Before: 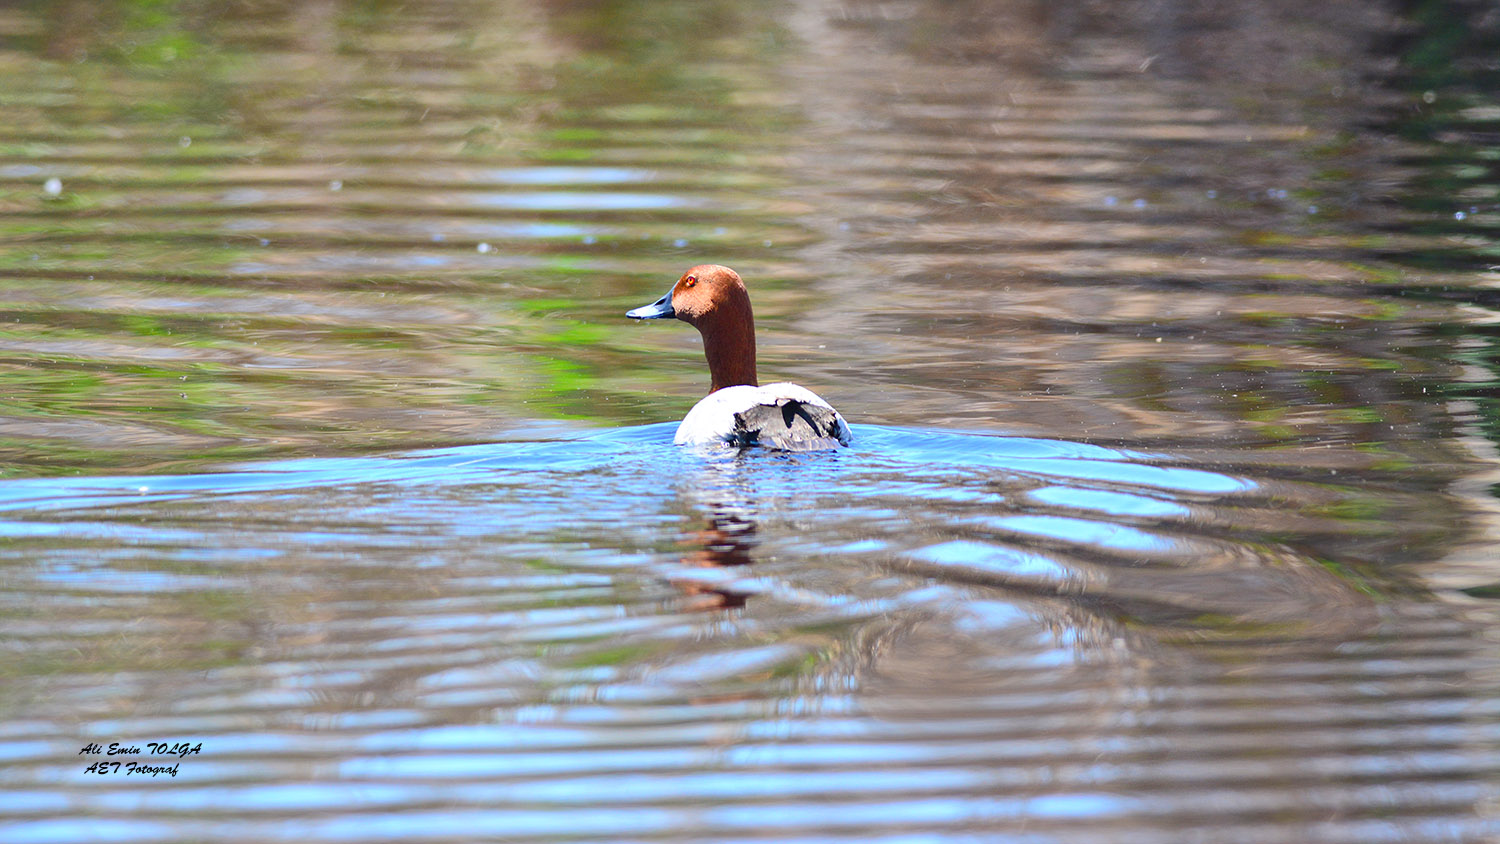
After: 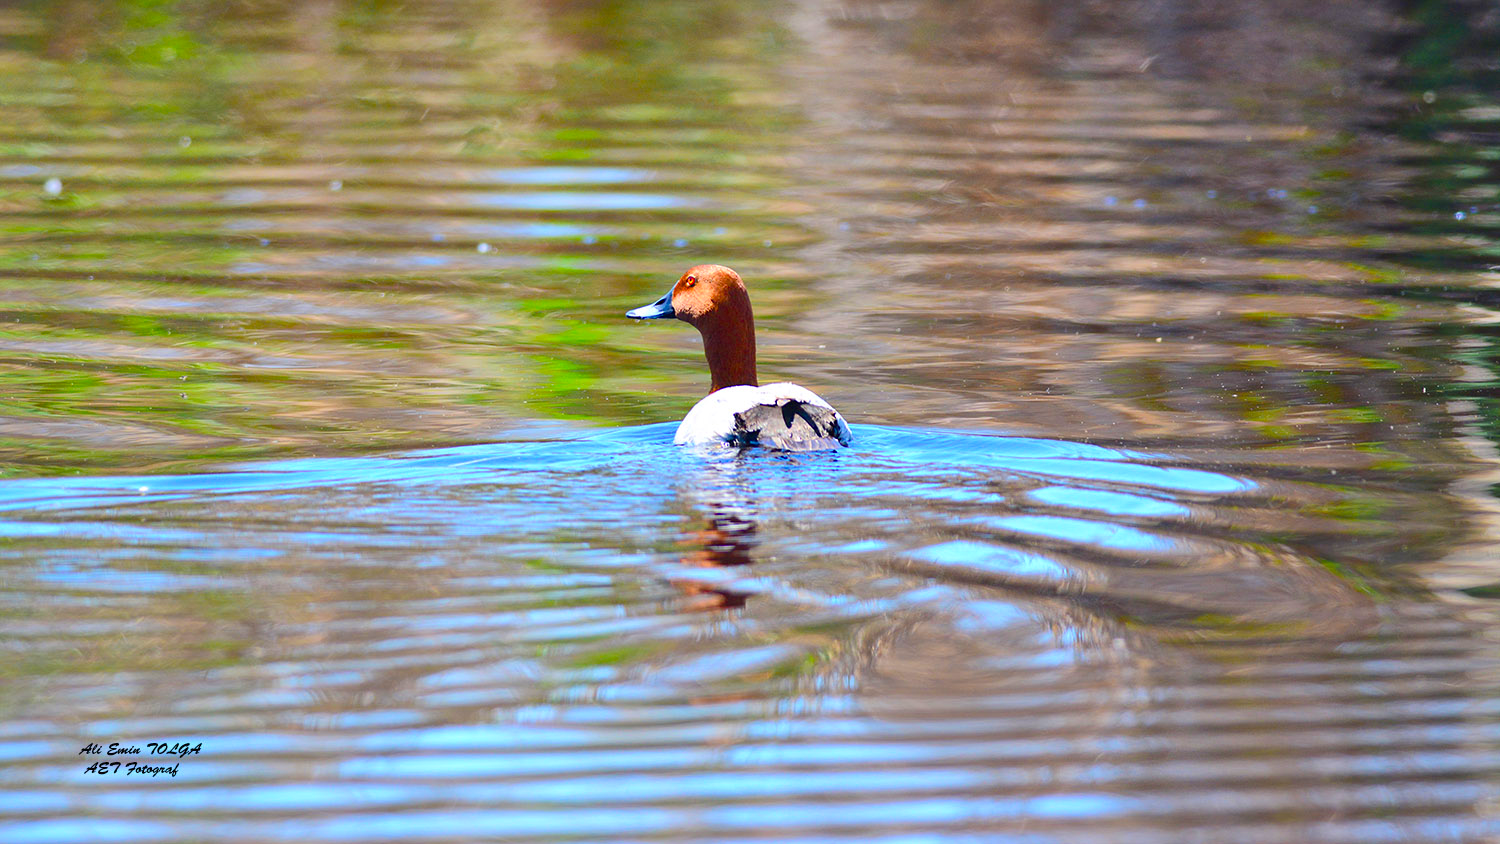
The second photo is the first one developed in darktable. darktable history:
velvia: strength 32.25%, mid-tones bias 0.203
